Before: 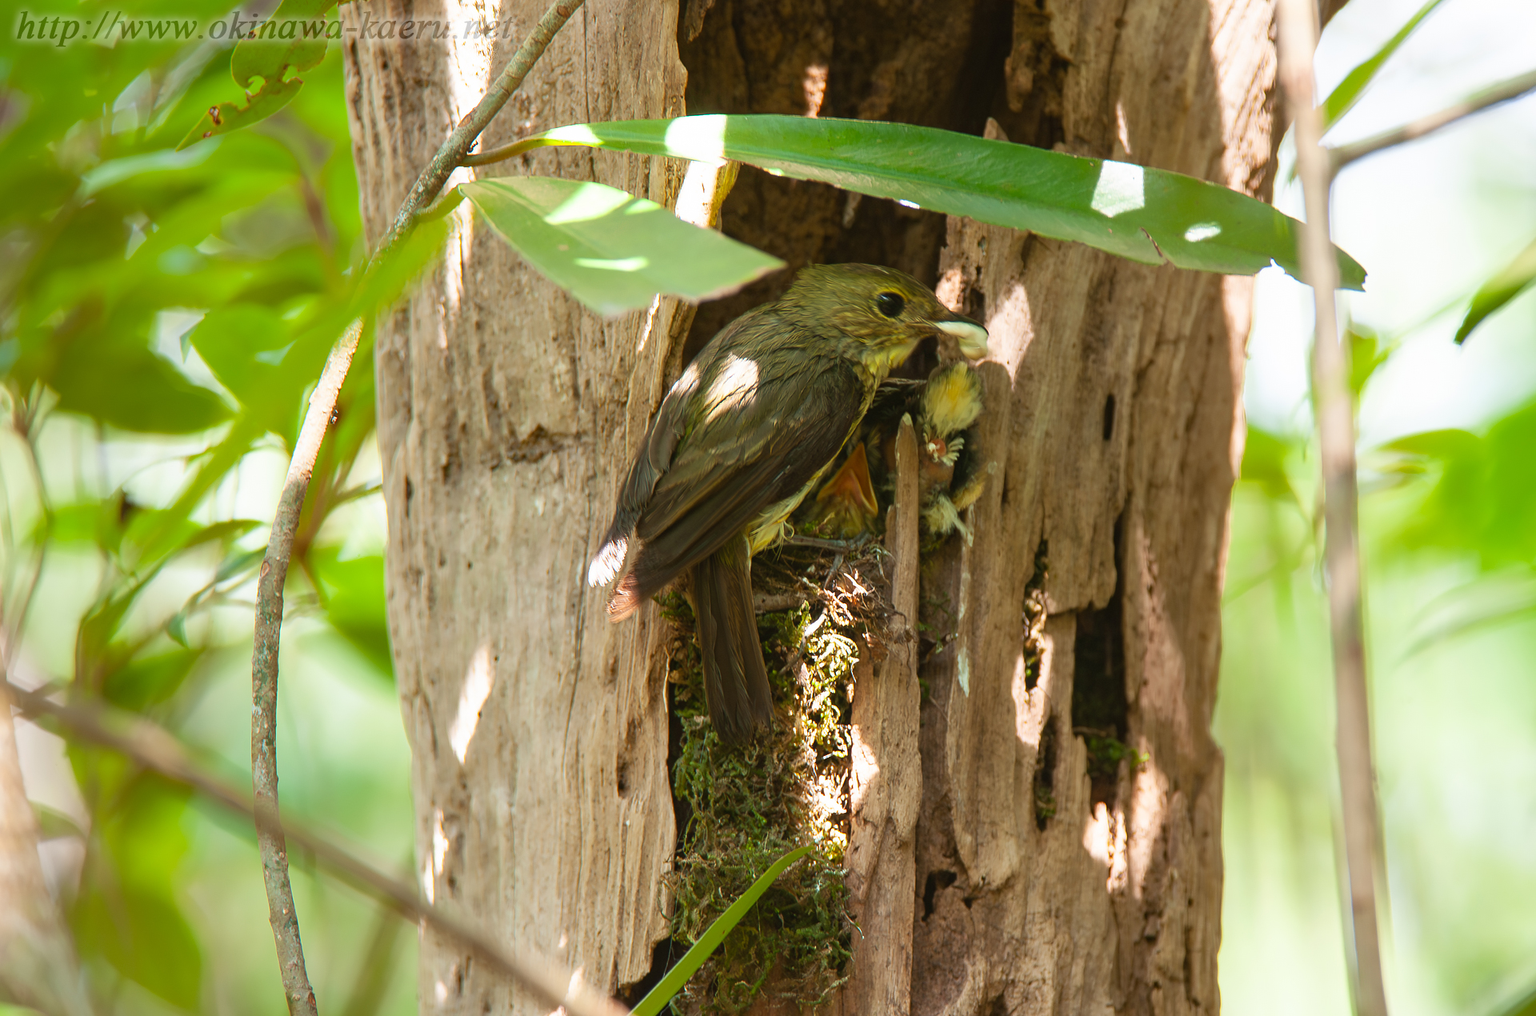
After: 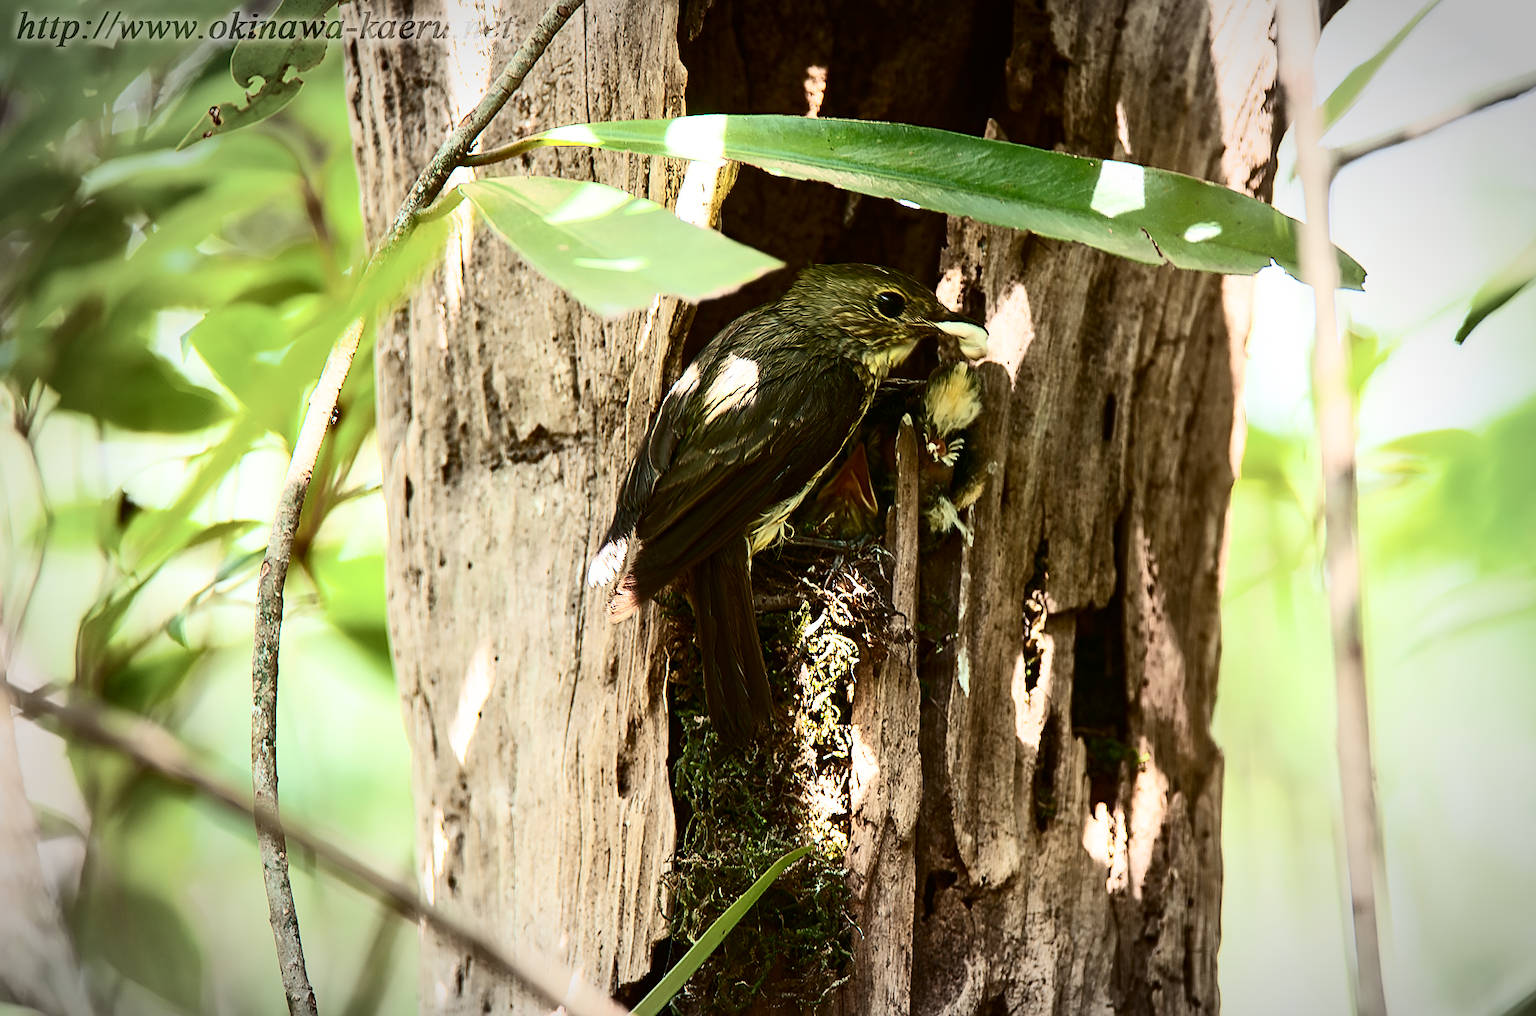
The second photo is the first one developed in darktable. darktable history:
vignetting: automatic ratio true
sharpen: on, module defaults
contrast brightness saturation: contrast 0.5, saturation -0.1
